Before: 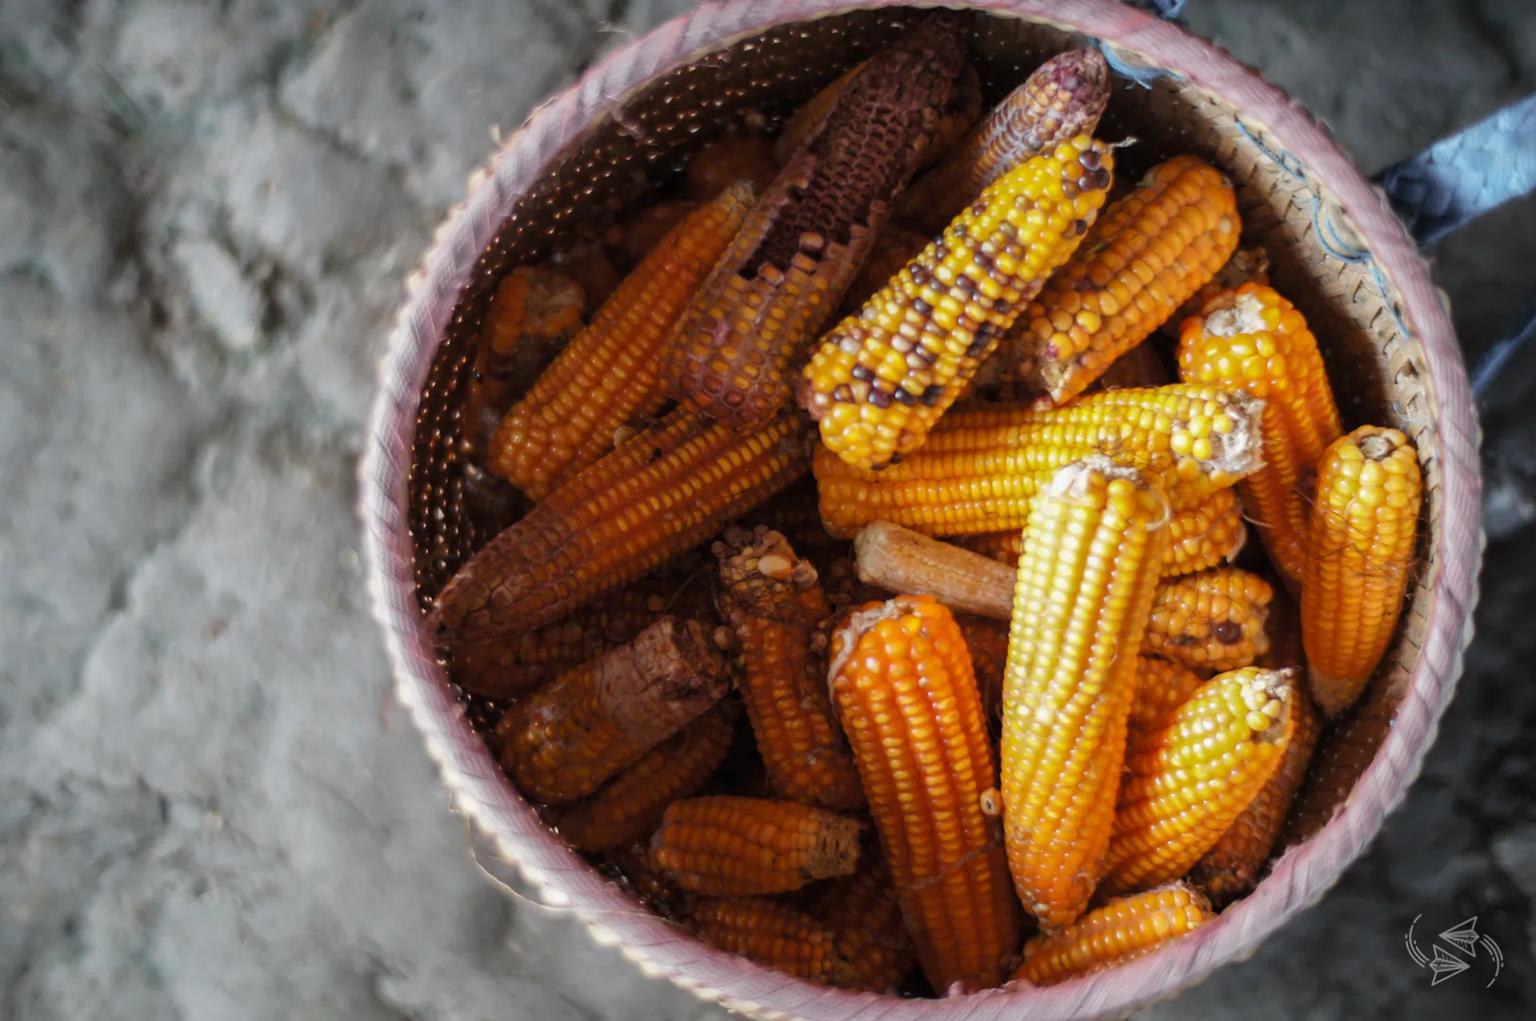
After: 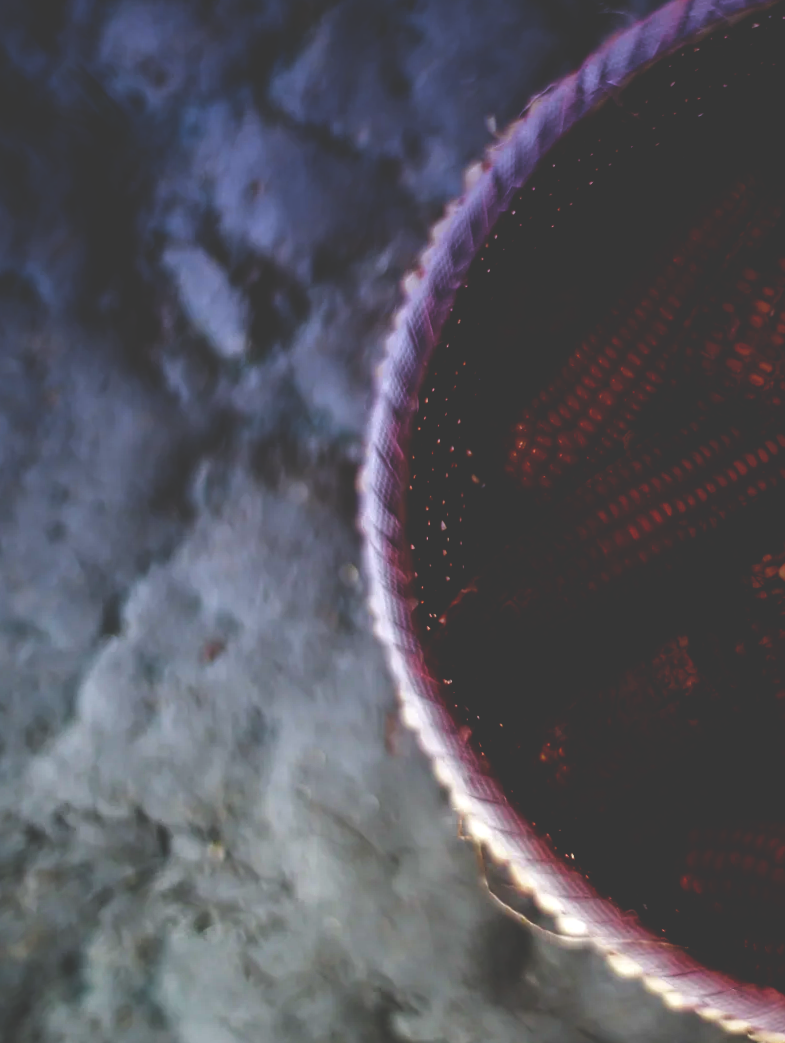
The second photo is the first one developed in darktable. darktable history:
crop and rotate: left 0%, top 0%, right 50.845%
base curve: curves: ch0 [(0, 0.036) (0.083, 0.04) (0.804, 1)], preserve colors none
rotate and perspective: rotation -1.32°, lens shift (horizontal) -0.031, crop left 0.015, crop right 0.985, crop top 0.047, crop bottom 0.982
graduated density: hue 238.83°, saturation 50%
color balance rgb: linear chroma grading › shadows 19.44%, linear chroma grading › highlights 3.42%, linear chroma grading › mid-tones 10.16%
